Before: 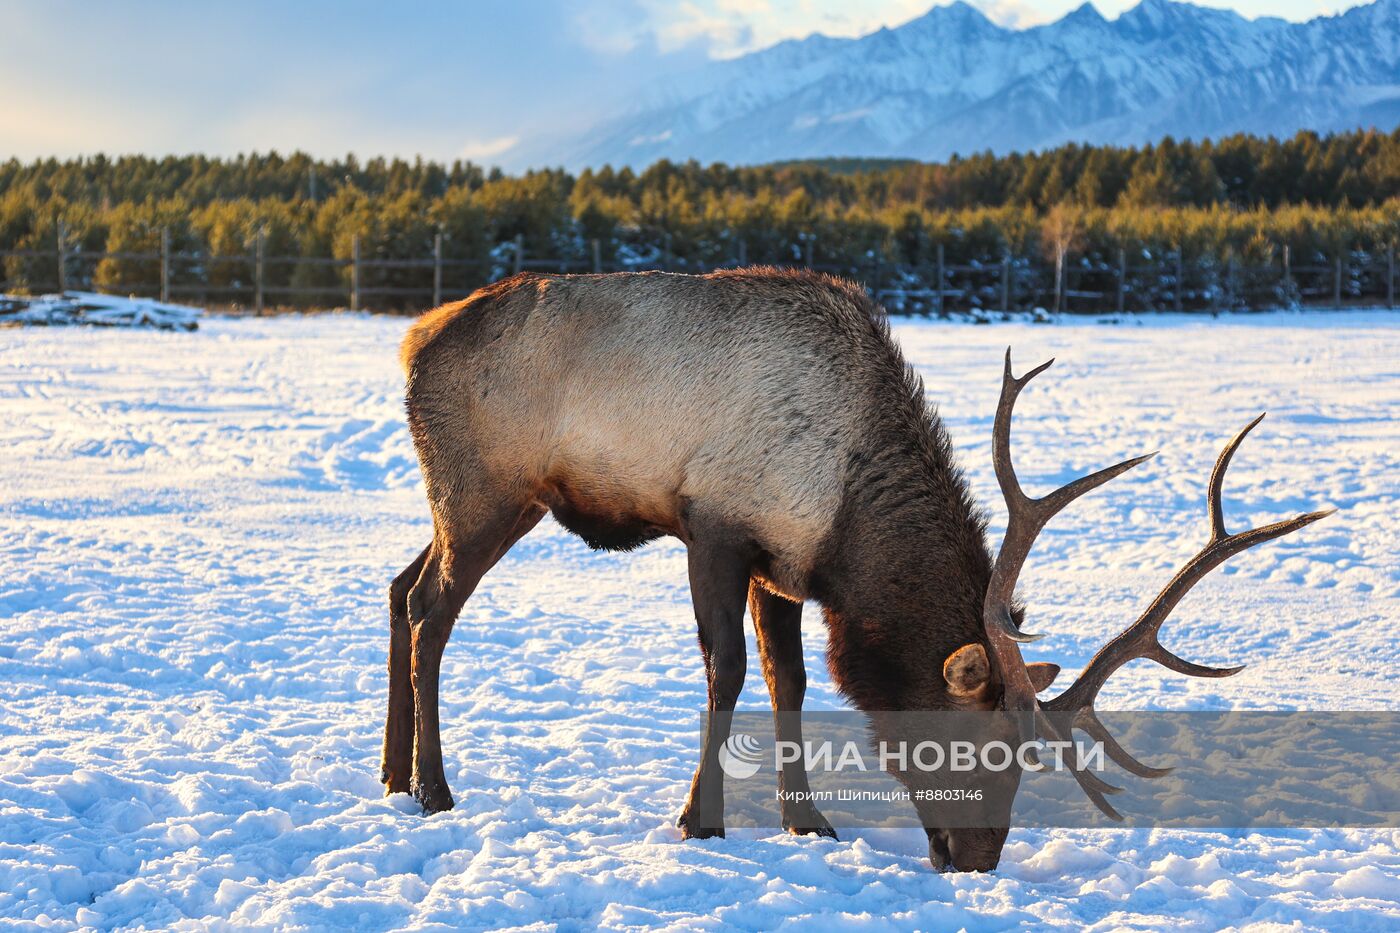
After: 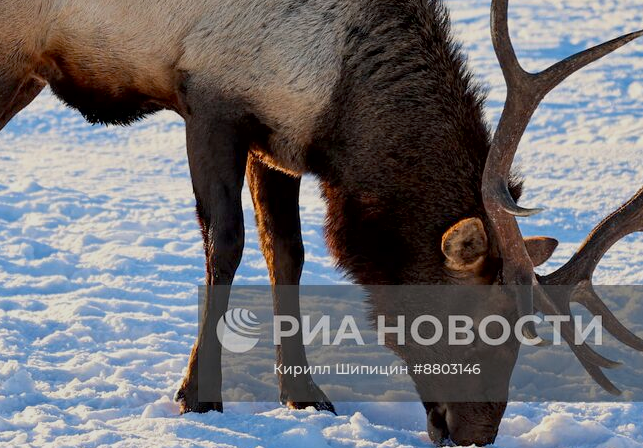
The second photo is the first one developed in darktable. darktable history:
crop: left 35.887%, top 45.721%, right 18.115%, bottom 6.165%
exposure: black level correction 0.011, exposure -0.475 EV, compensate highlight preservation false
color zones: curves: ch0 [(0.25, 0.5) (0.463, 0.627) (0.484, 0.637) (0.75, 0.5)], mix -130.55%
